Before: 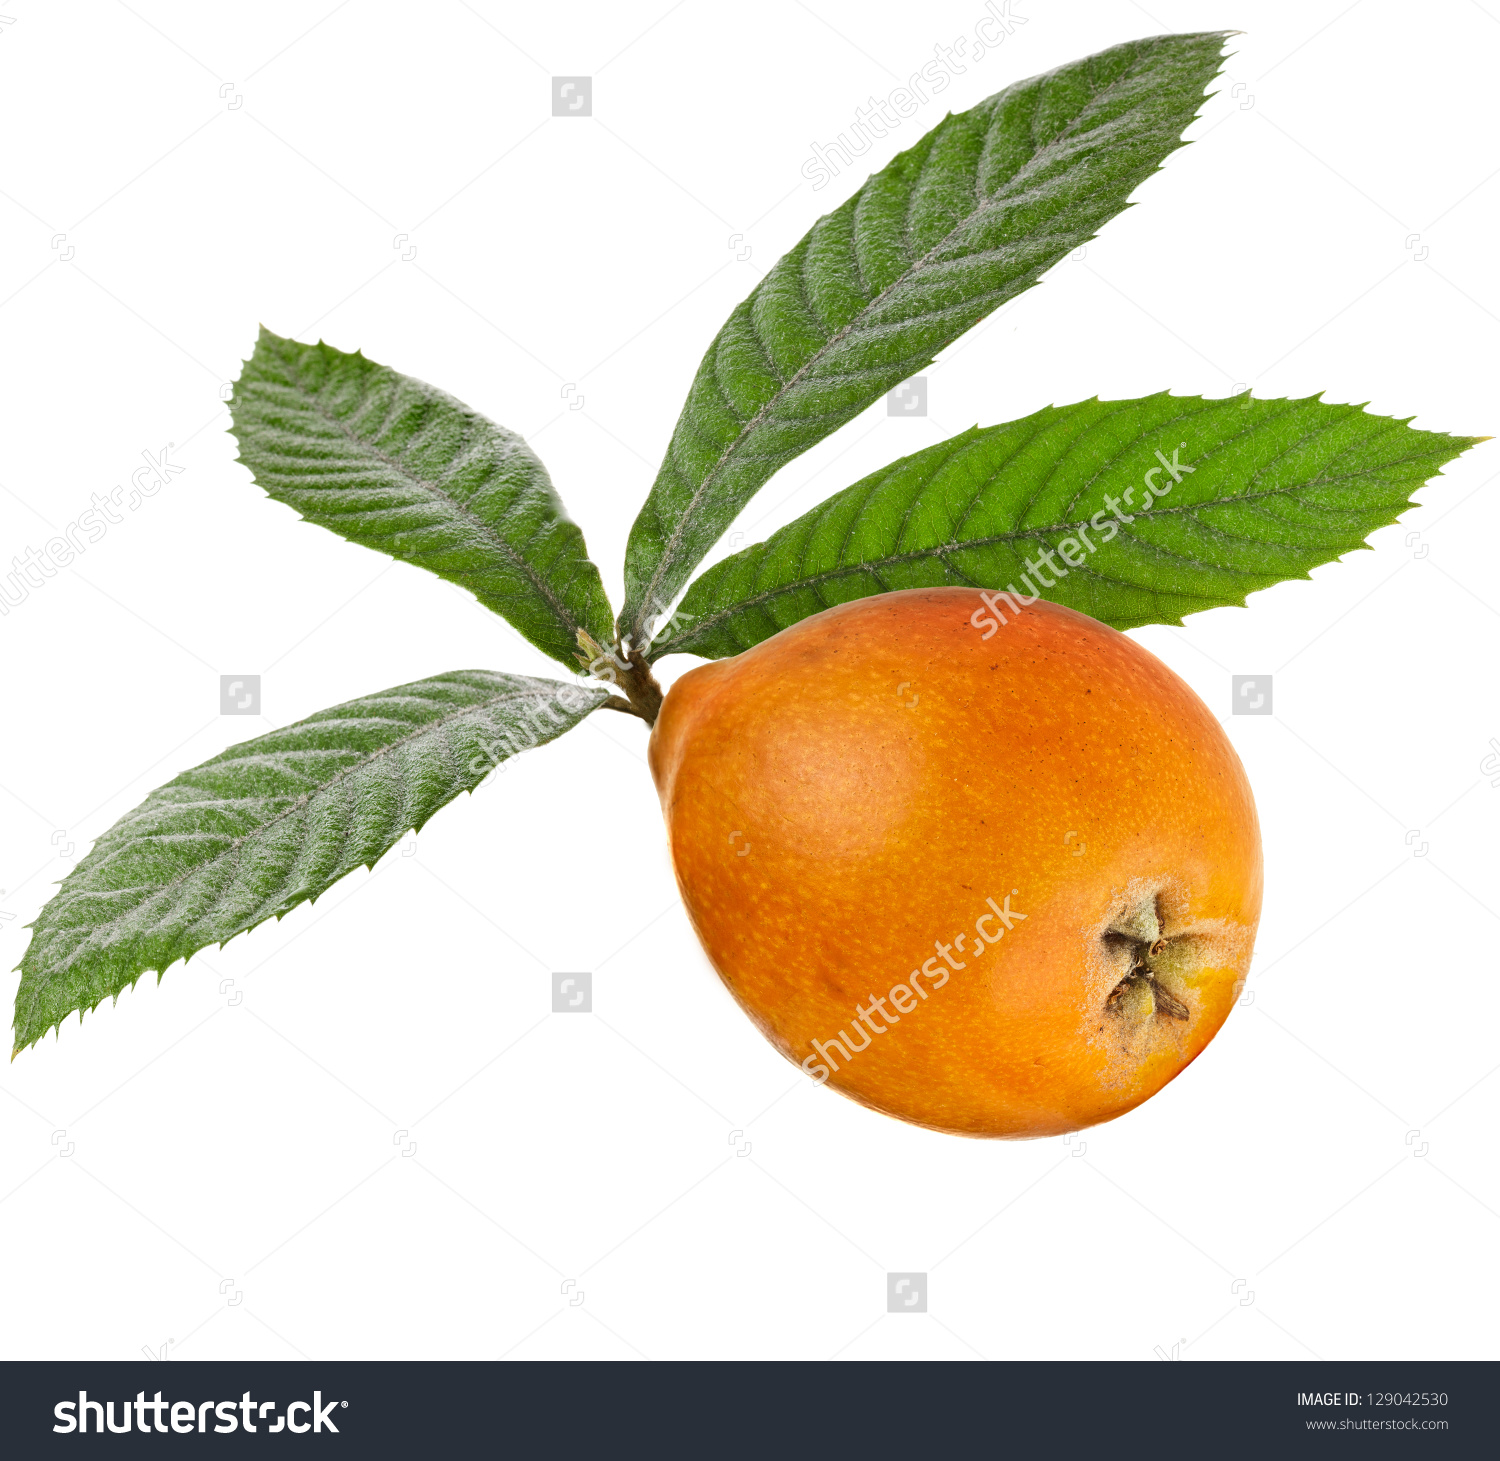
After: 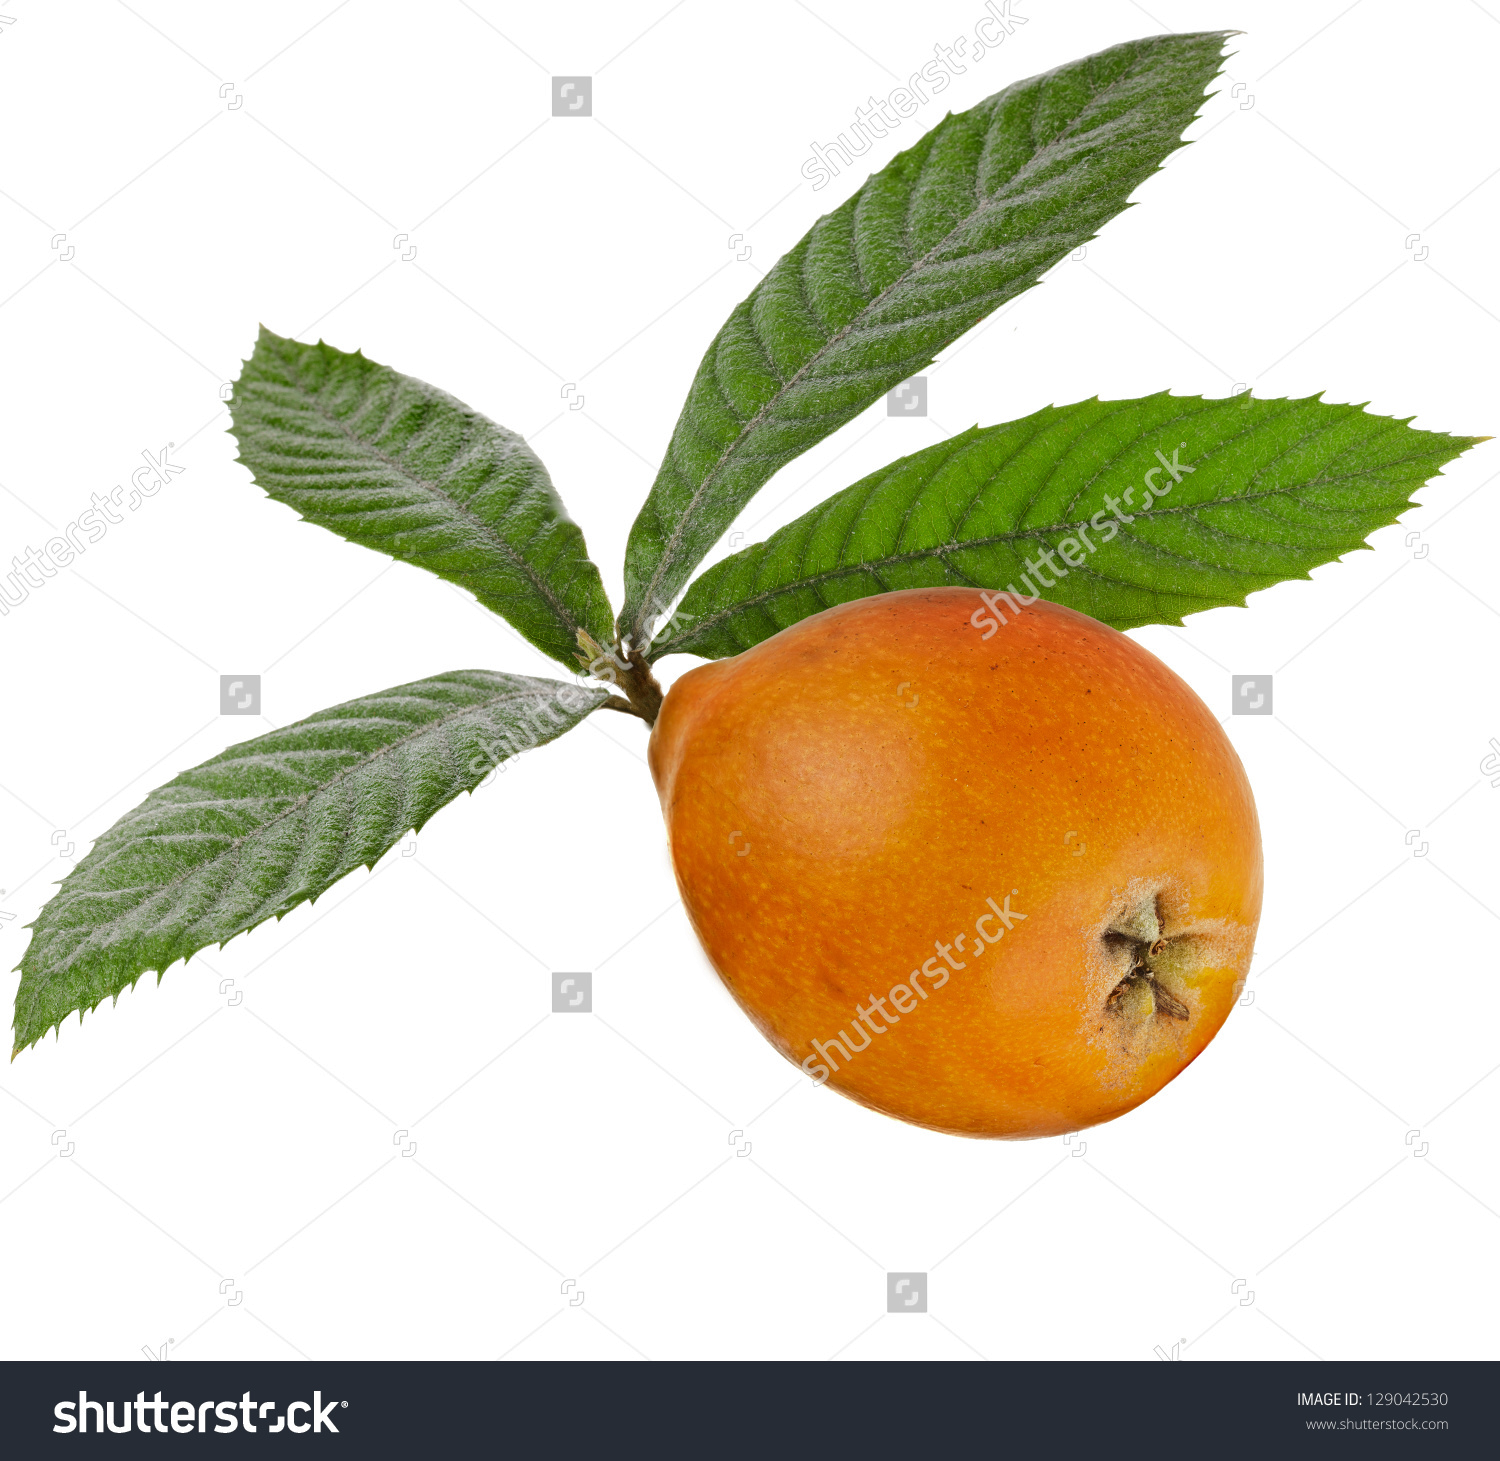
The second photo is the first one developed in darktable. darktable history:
rgb curve: curves: ch0 [(0, 0) (0.175, 0.154) (0.785, 0.663) (1, 1)]
fill light: on, module defaults
